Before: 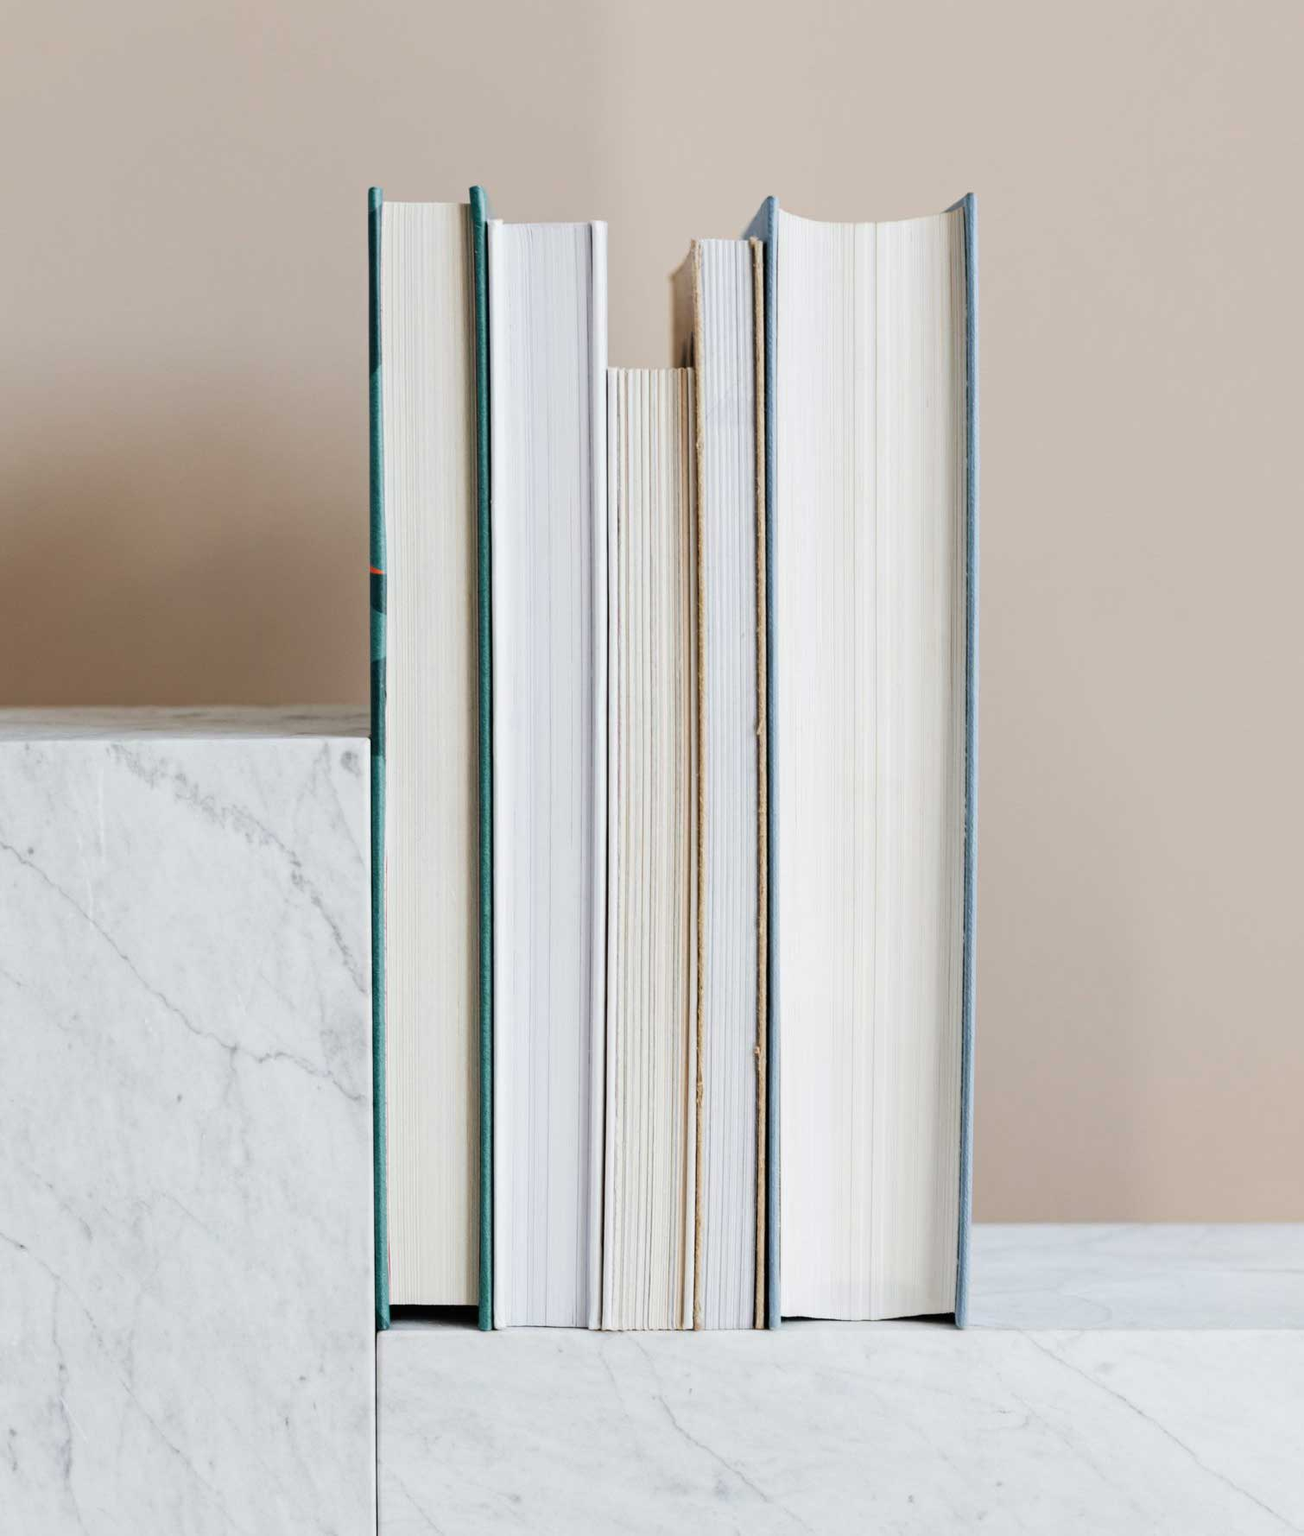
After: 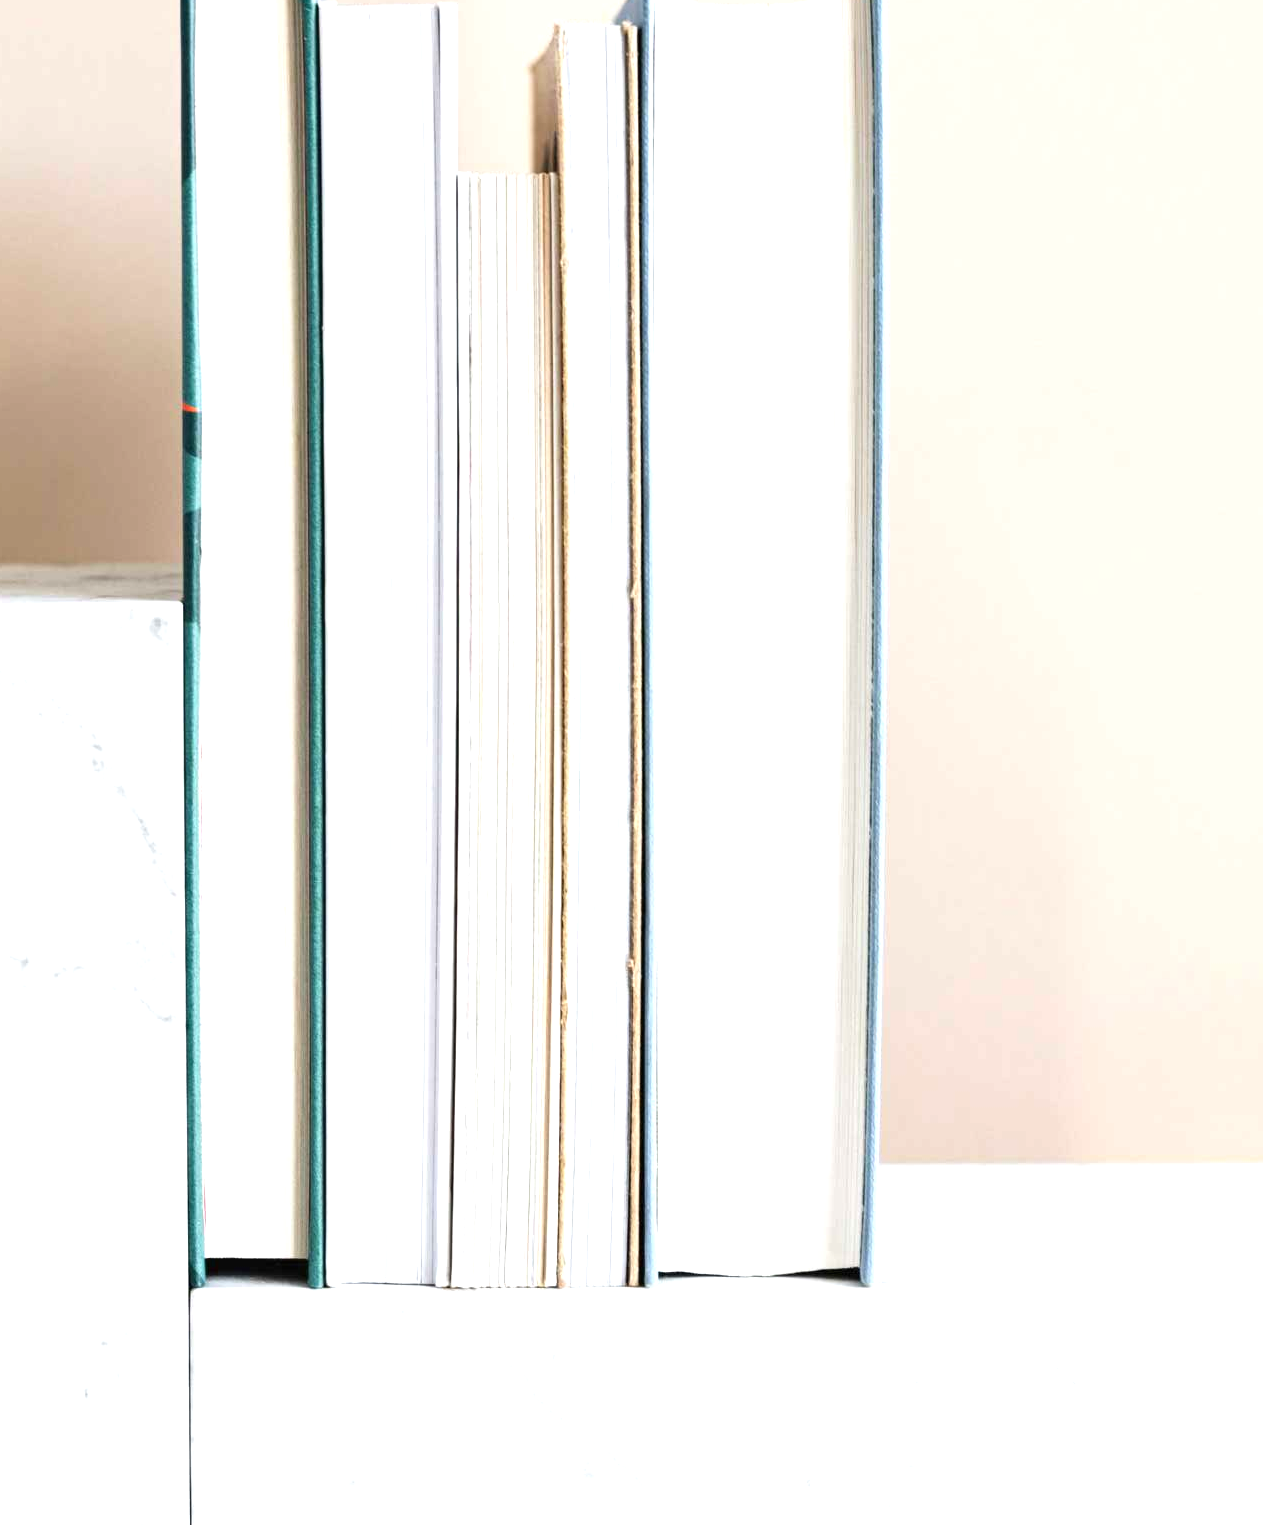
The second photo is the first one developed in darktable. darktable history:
exposure: black level correction 0, exposure 0.95 EV, compensate exposure bias true, compensate highlight preservation false
crop: left 16.315%, top 14.246%
